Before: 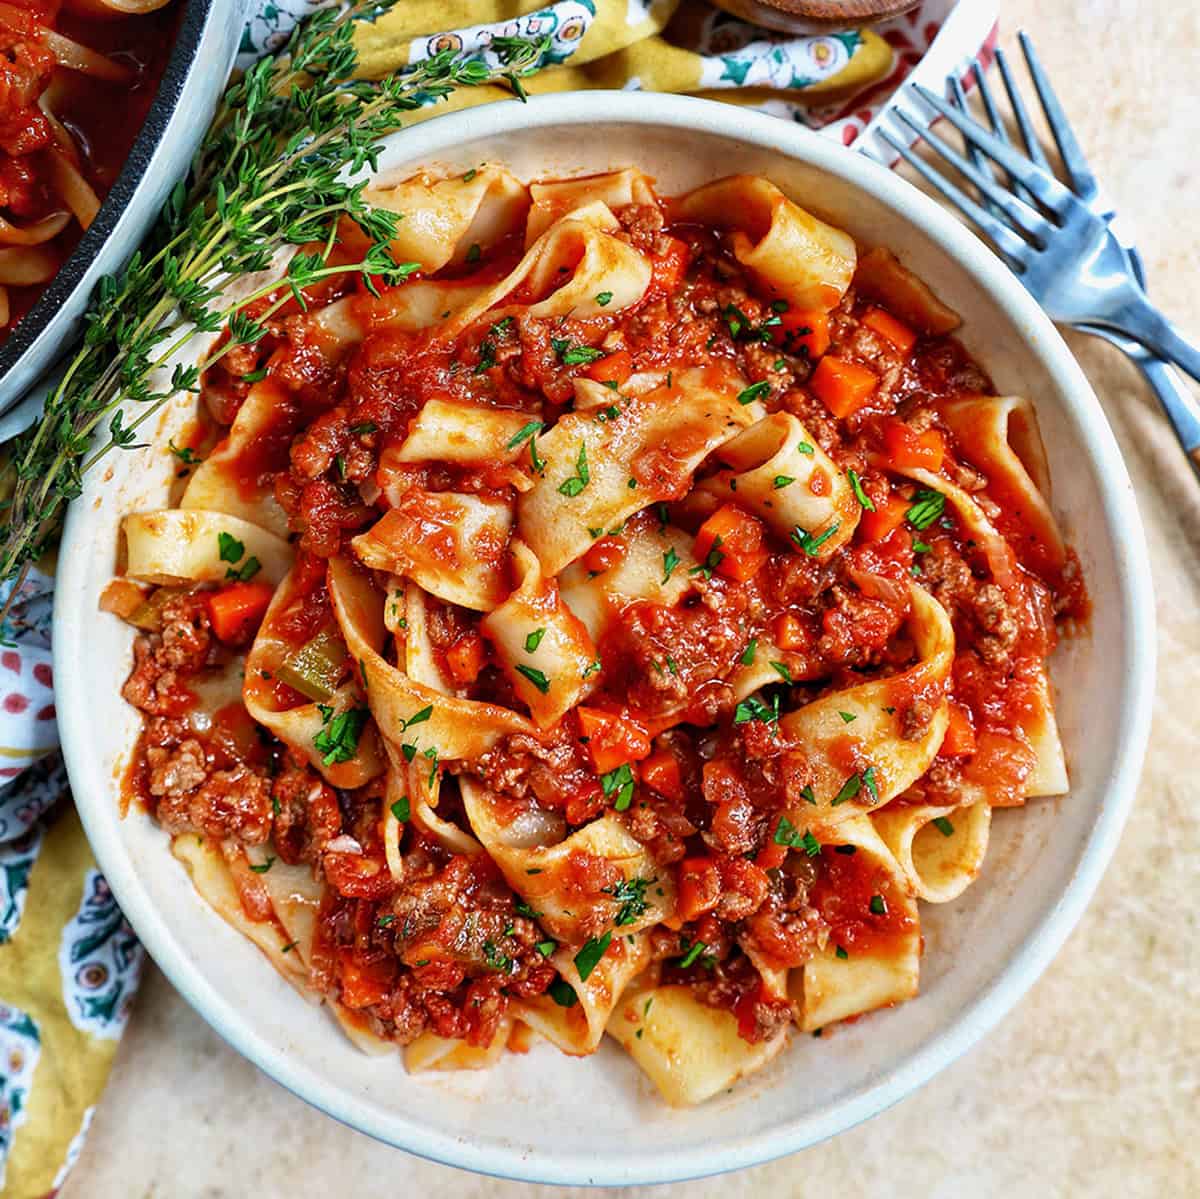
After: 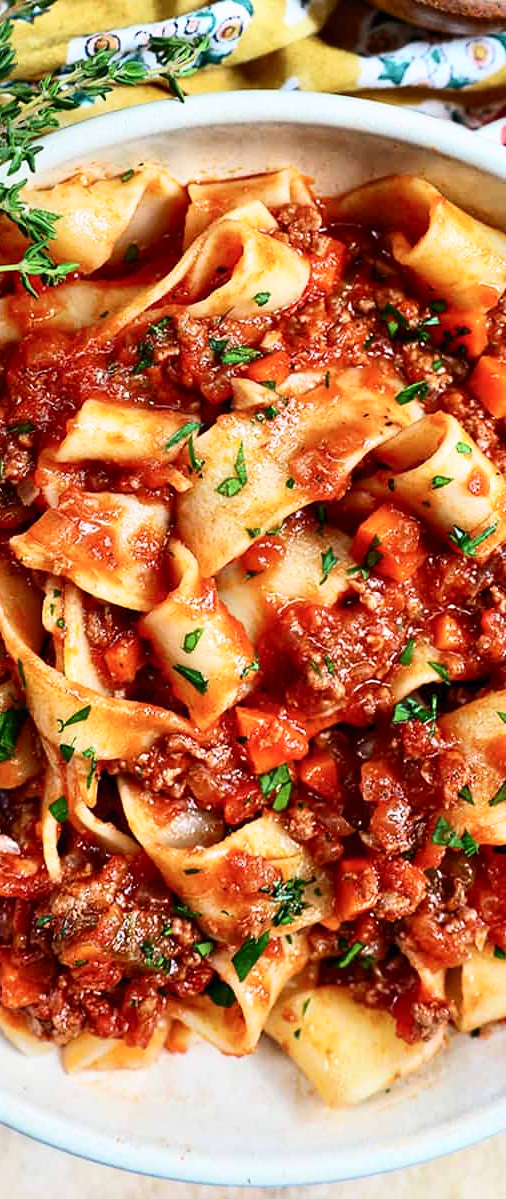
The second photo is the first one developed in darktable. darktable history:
crop: left 28.583%, right 29.231%
contrast brightness saturation: contrast 0.24, brightness 0.09
